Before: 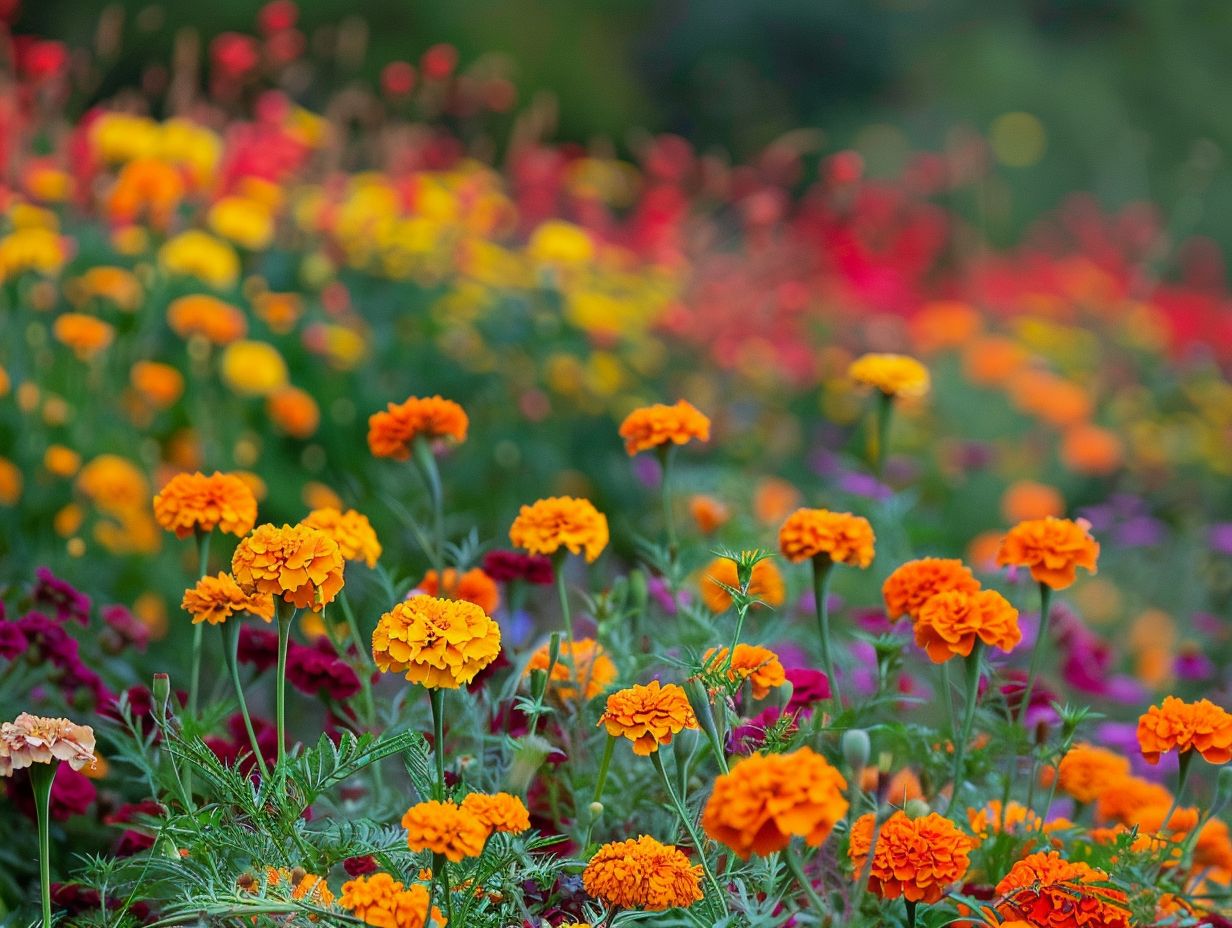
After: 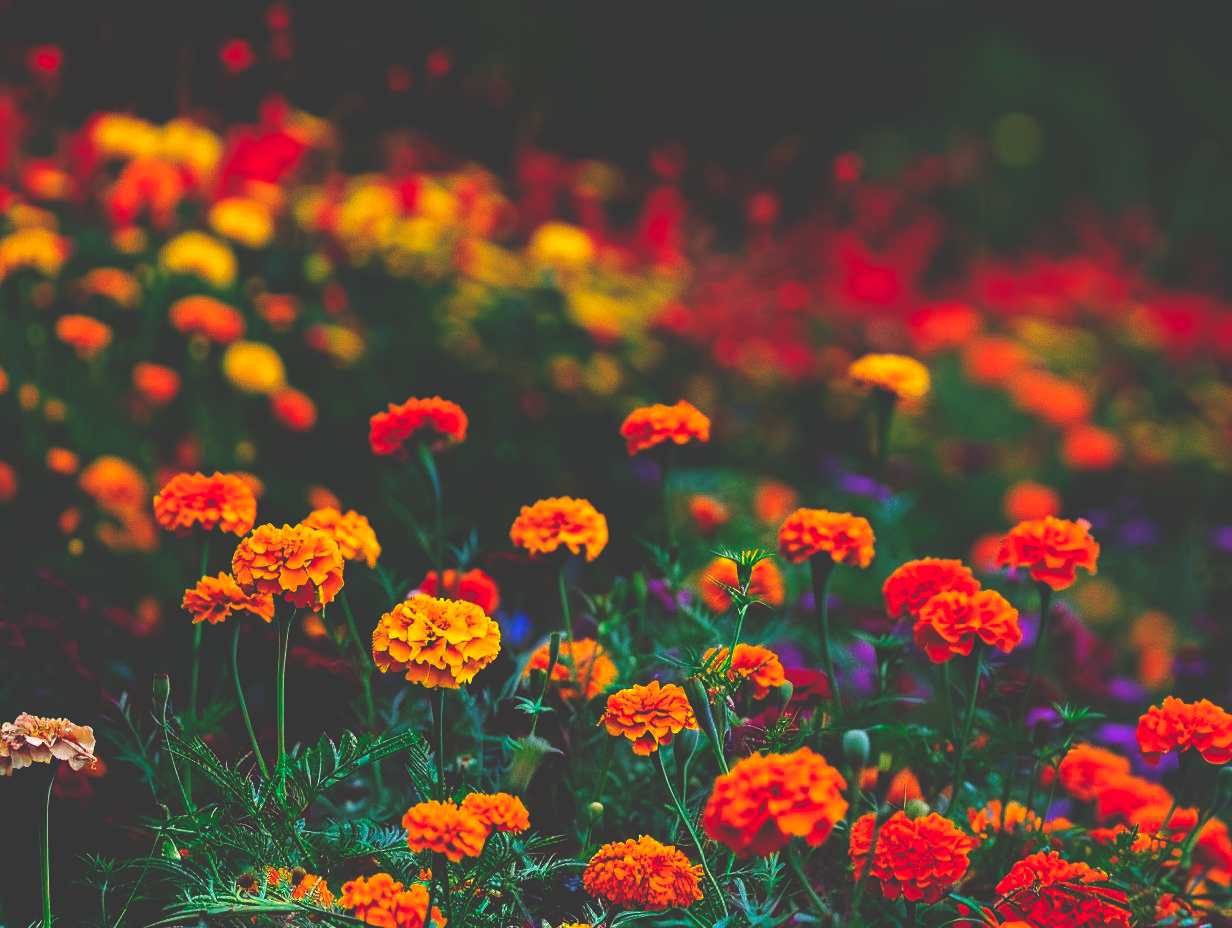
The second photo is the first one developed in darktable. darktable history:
base curve: curves: ch0 [(0, 0.036) (0.083, 0.04) (0.804, 1)], preserve colors none
color balance: output saturation 98.5%
